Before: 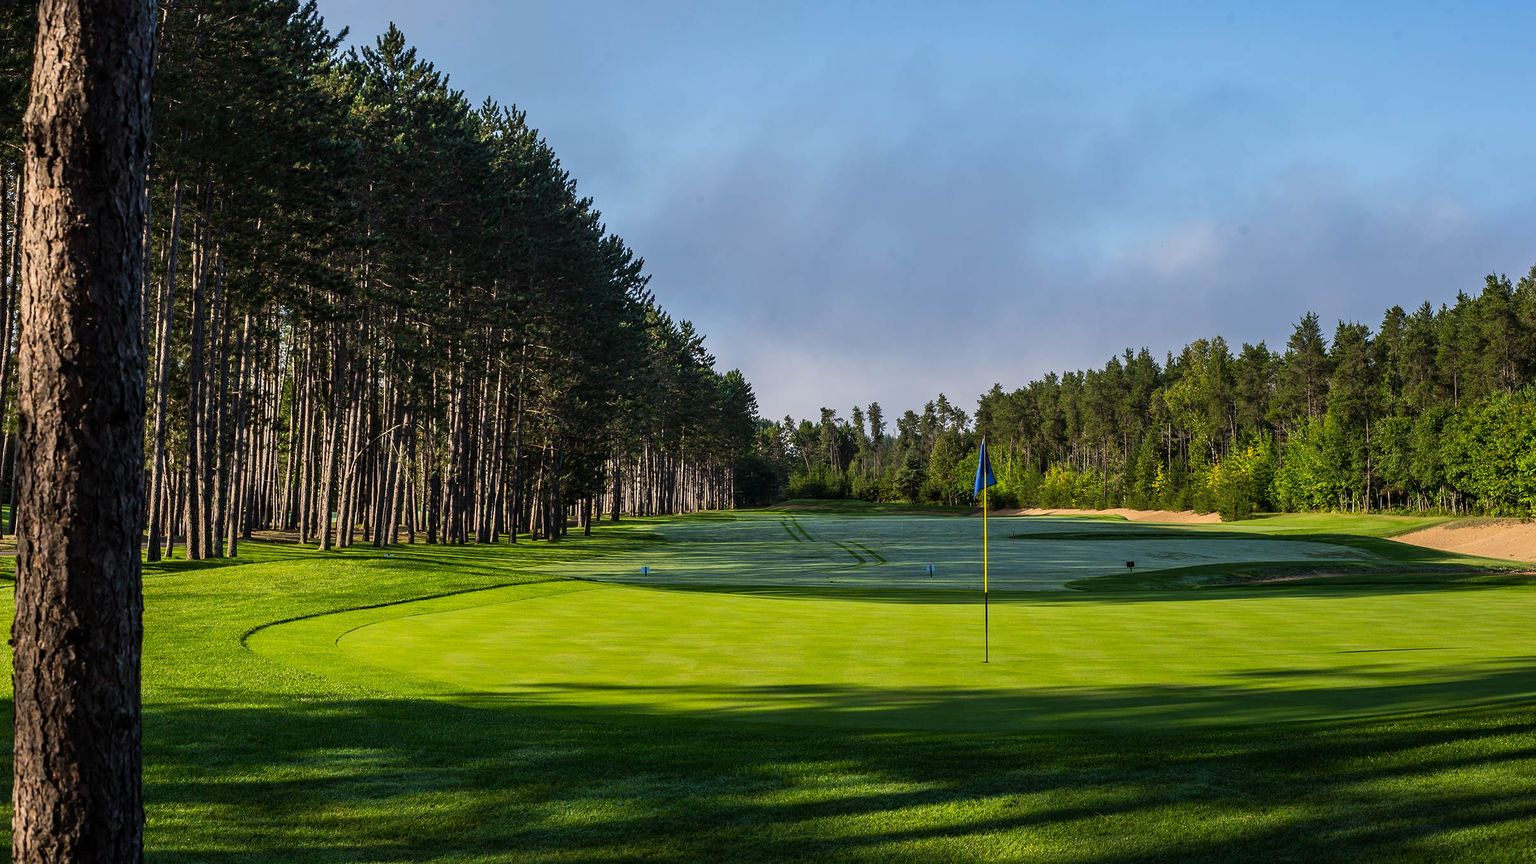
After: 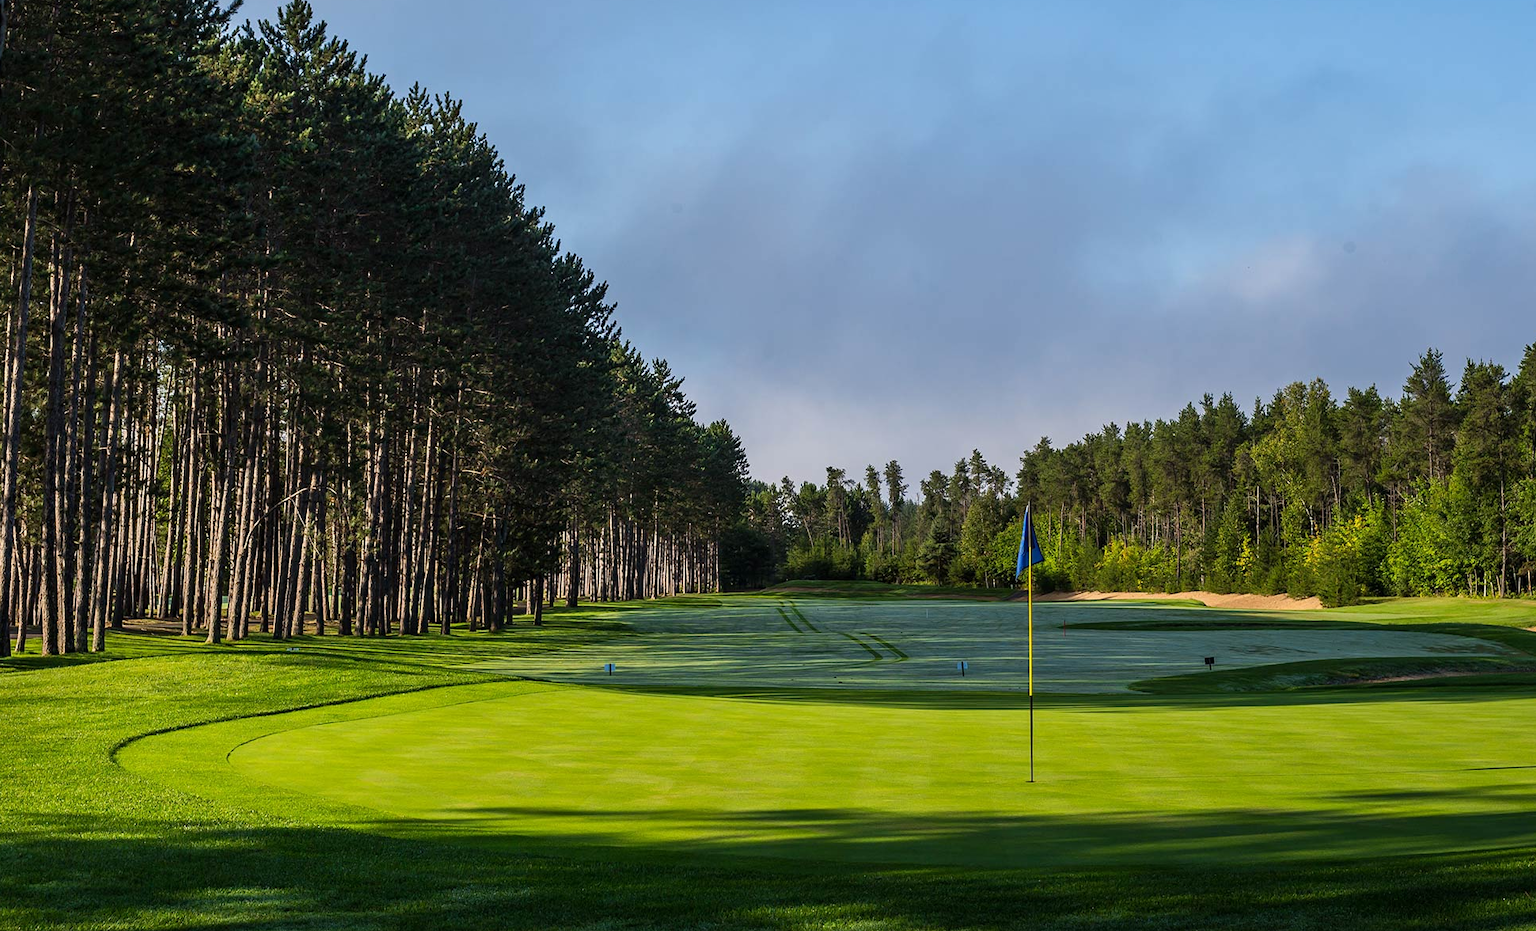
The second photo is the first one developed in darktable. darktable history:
crop: left 9.93%, top 3.526%, right 9.173%, bottom 9.234%
